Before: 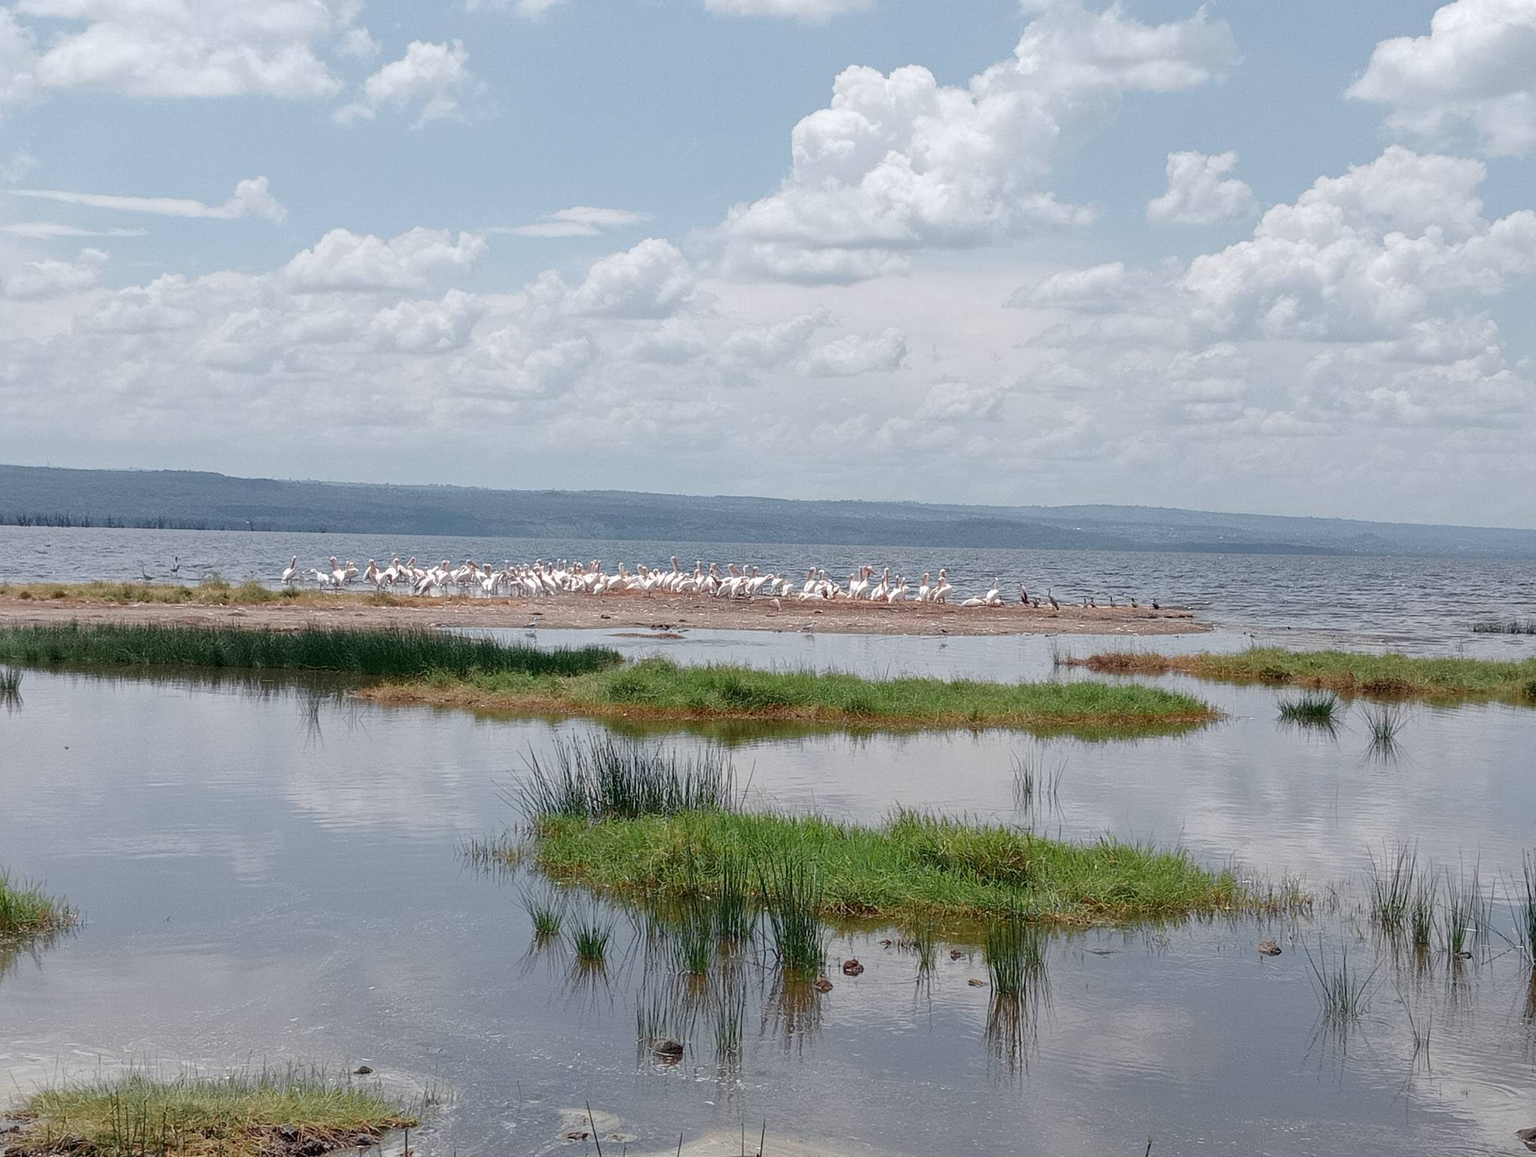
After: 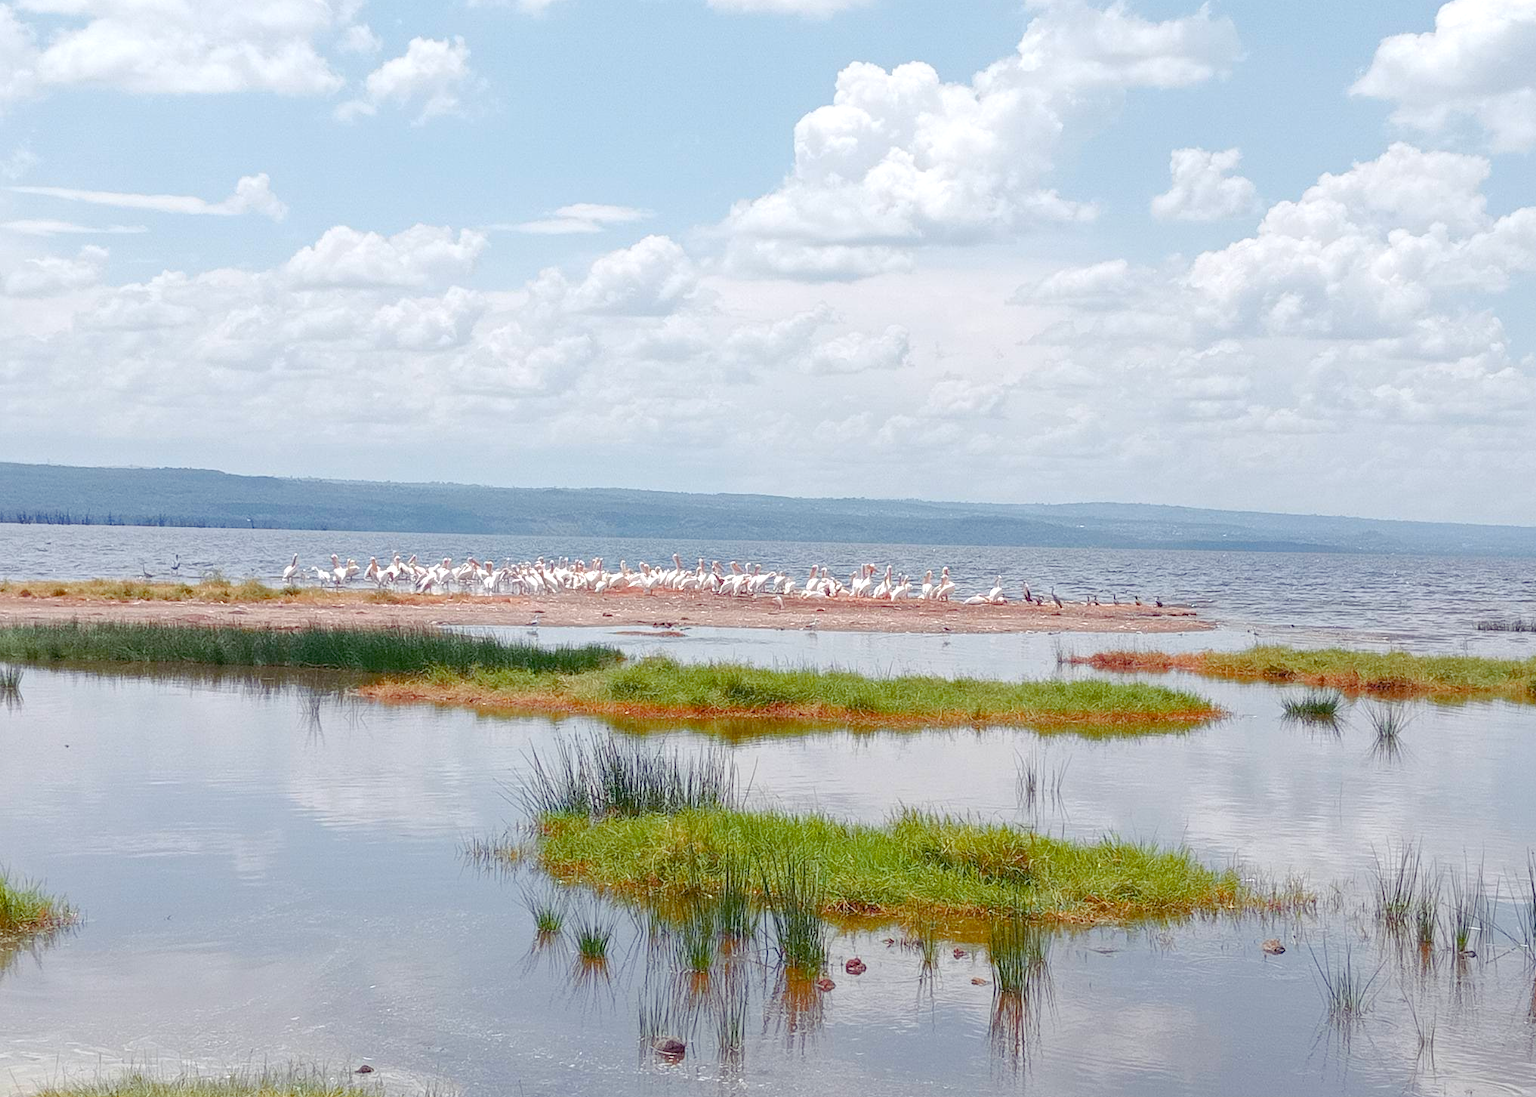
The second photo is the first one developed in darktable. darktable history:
exposure: black level correction 0, exposure 0.877 EV, compensate highlight preservation false
crop: top 0.368%, right 0.259%, bottom 5.004%
contrast brightness saturation: contrast -0.115
color balance rgb: shadows lift › luminance 0.59%, shadows lift › chroma 7.022%, shadows lift › hue 301.98°, perceptual saturation grading › global saturation 20%, perceptual saturation grading › highlights -25.474%, perceptual saturation grading › shadows 49.352%, contrast -10.63%
color zones: curves: ch1 [(0.235, 0.558) (0.75, 0.5)]; ch2 [(0.25, 0.462) (0.749, 0.457)]
